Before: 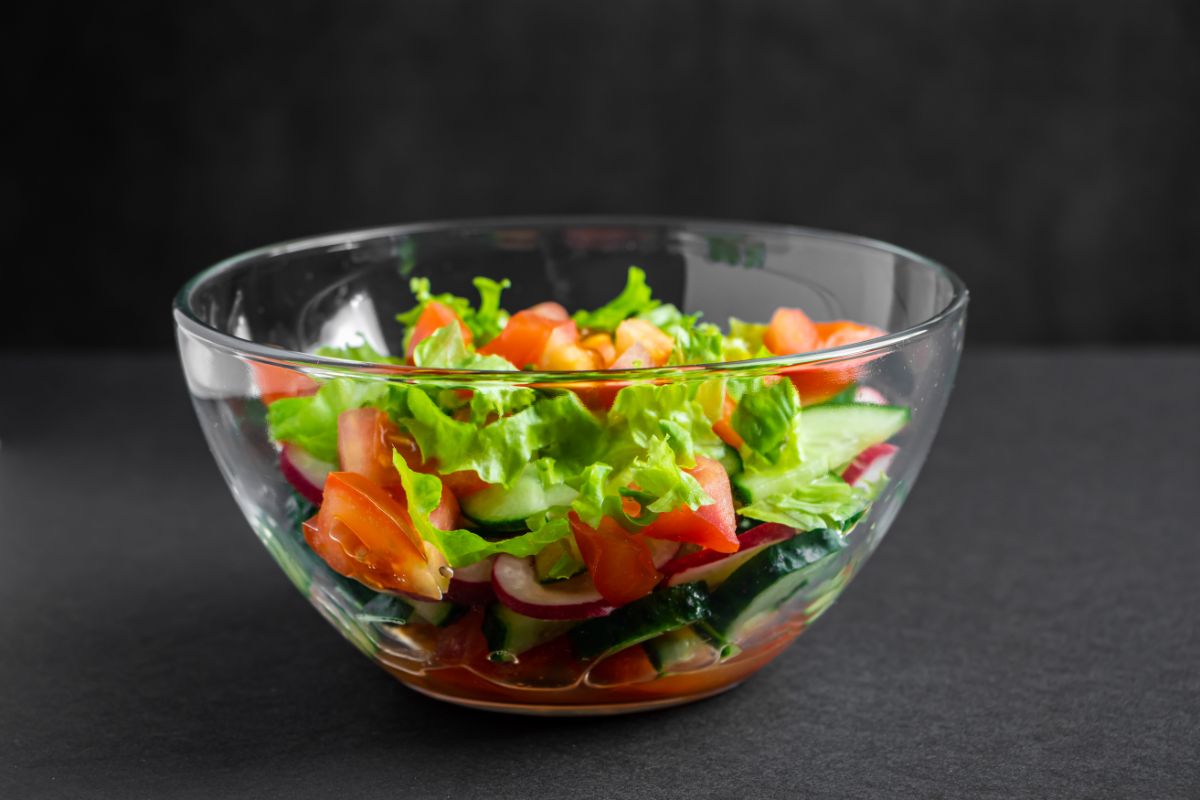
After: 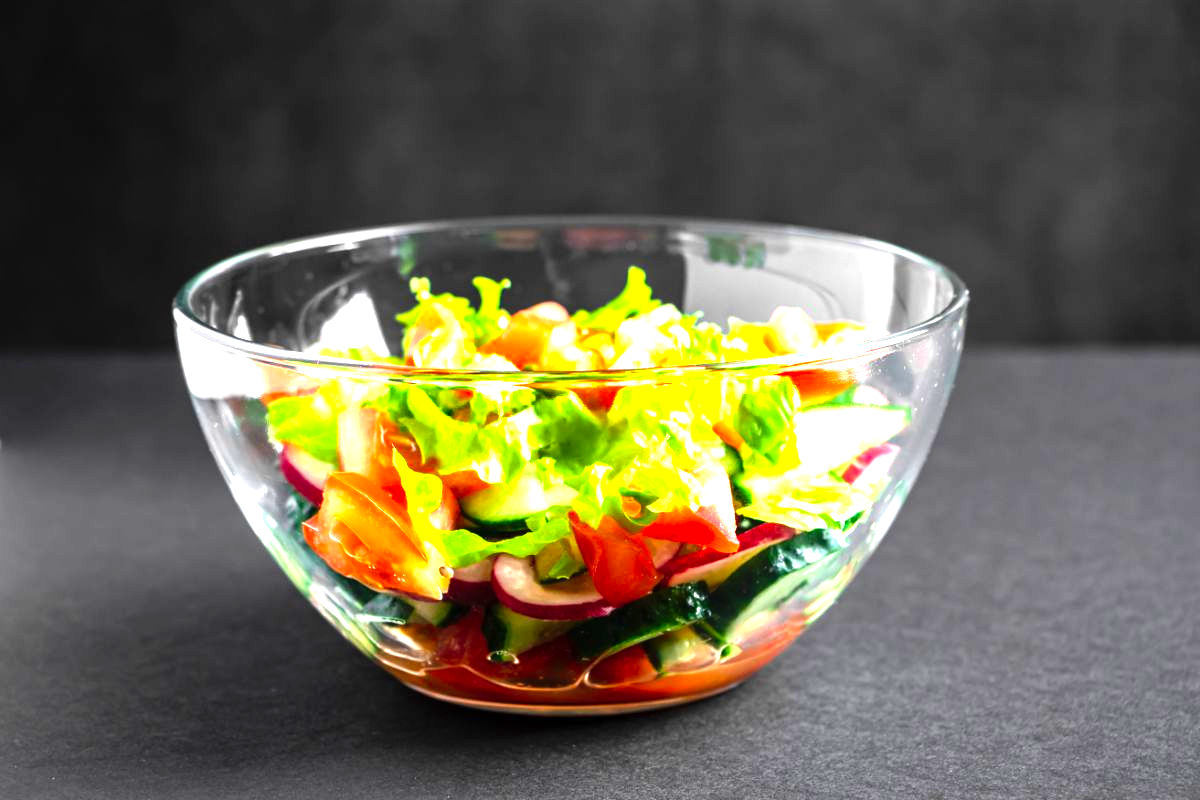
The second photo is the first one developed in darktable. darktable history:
levels: levels [0, 0.281, 0.562]
